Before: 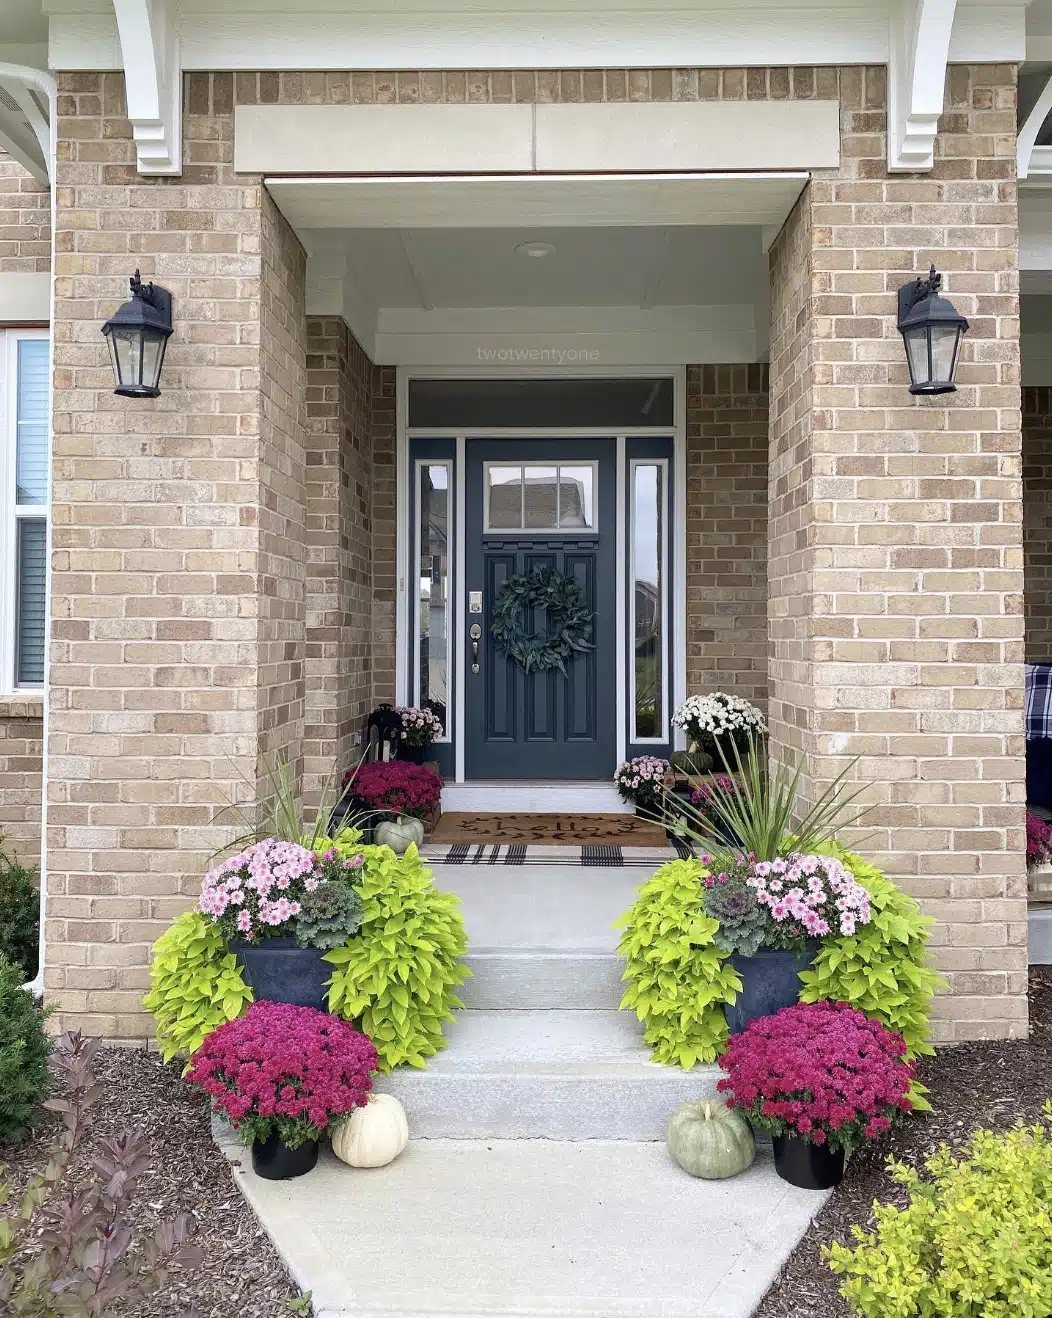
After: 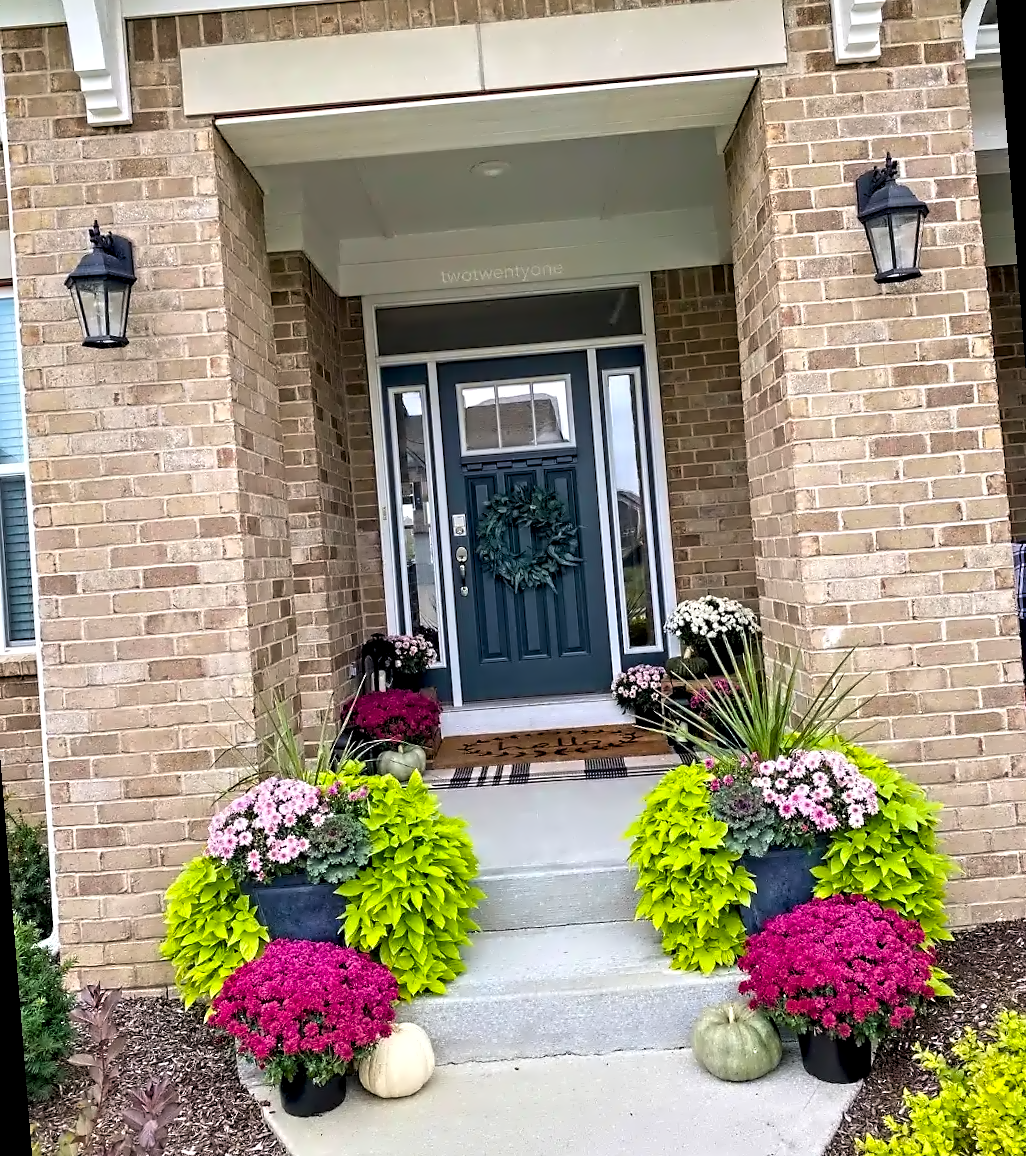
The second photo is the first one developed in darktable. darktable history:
color balance rgb: perceptual saturation grading › global saturation 20%, global vibrance 20%
rotate and perspective: rotation -4.57°, crop left 0.054, crop right 0.944, crop top 0.087, crop bottom 0.914
contrast equalizer: octaves 7, y [[0.5, 0.542, 0.583, 0.625, 0.667, 0.708], [0.5 ×6], [0.5 ×6], [0, 0.033, 0.067, 0.1, 0.133, 0.167], [0, 0.05, 0.1, 0.15, 0.2, 0.25]]
